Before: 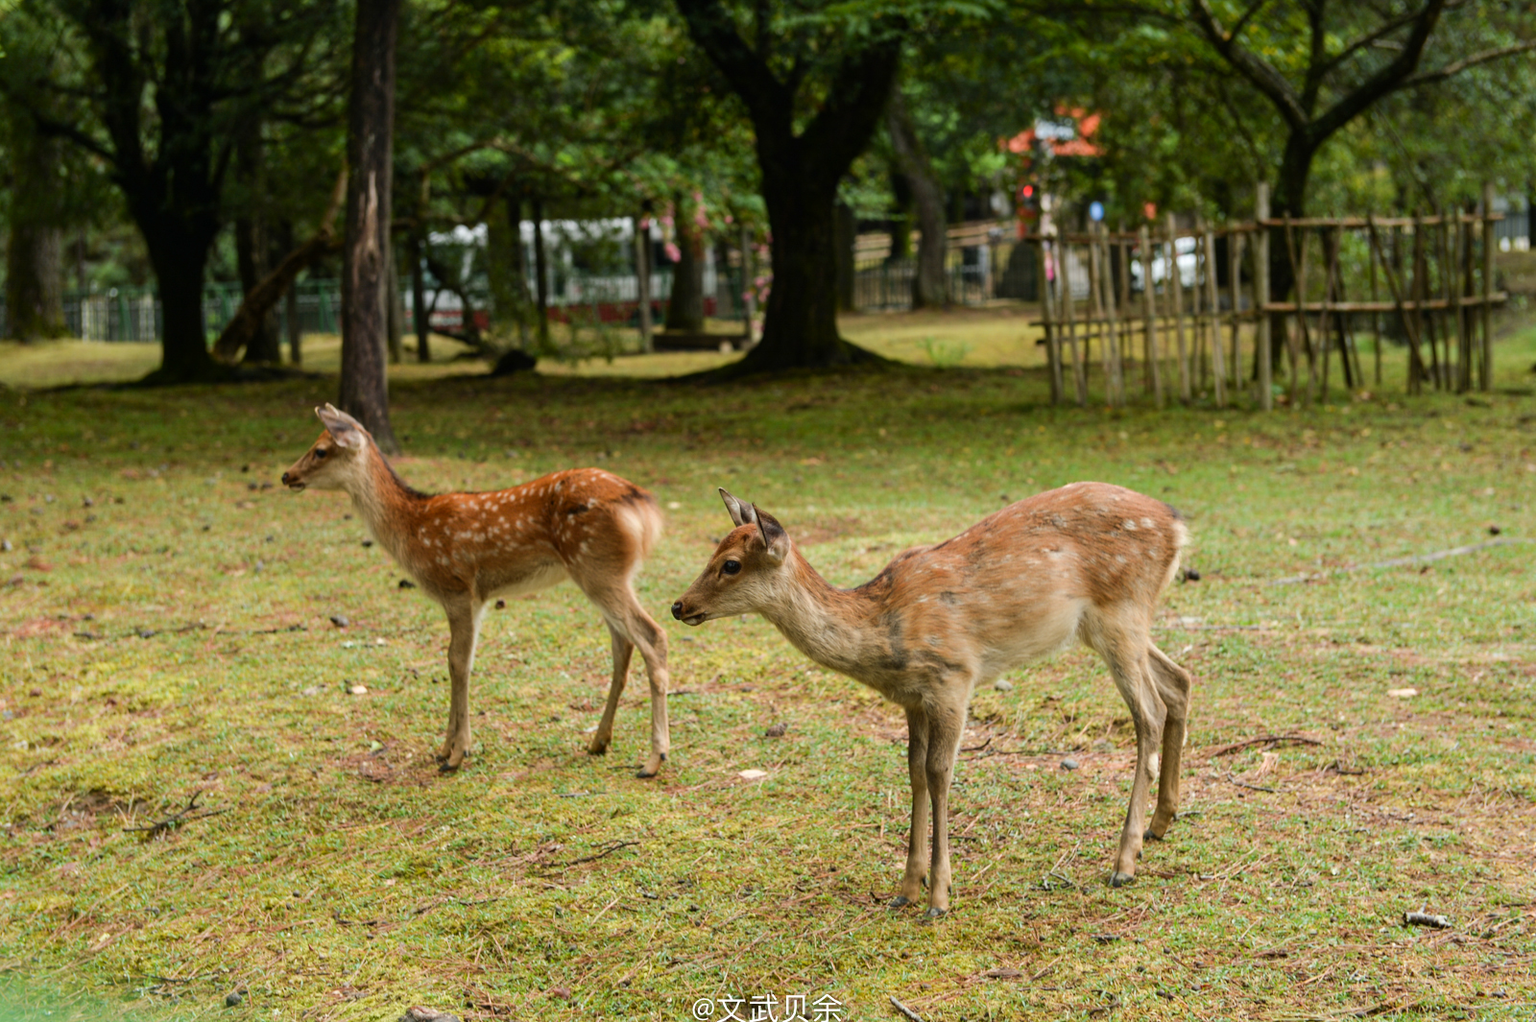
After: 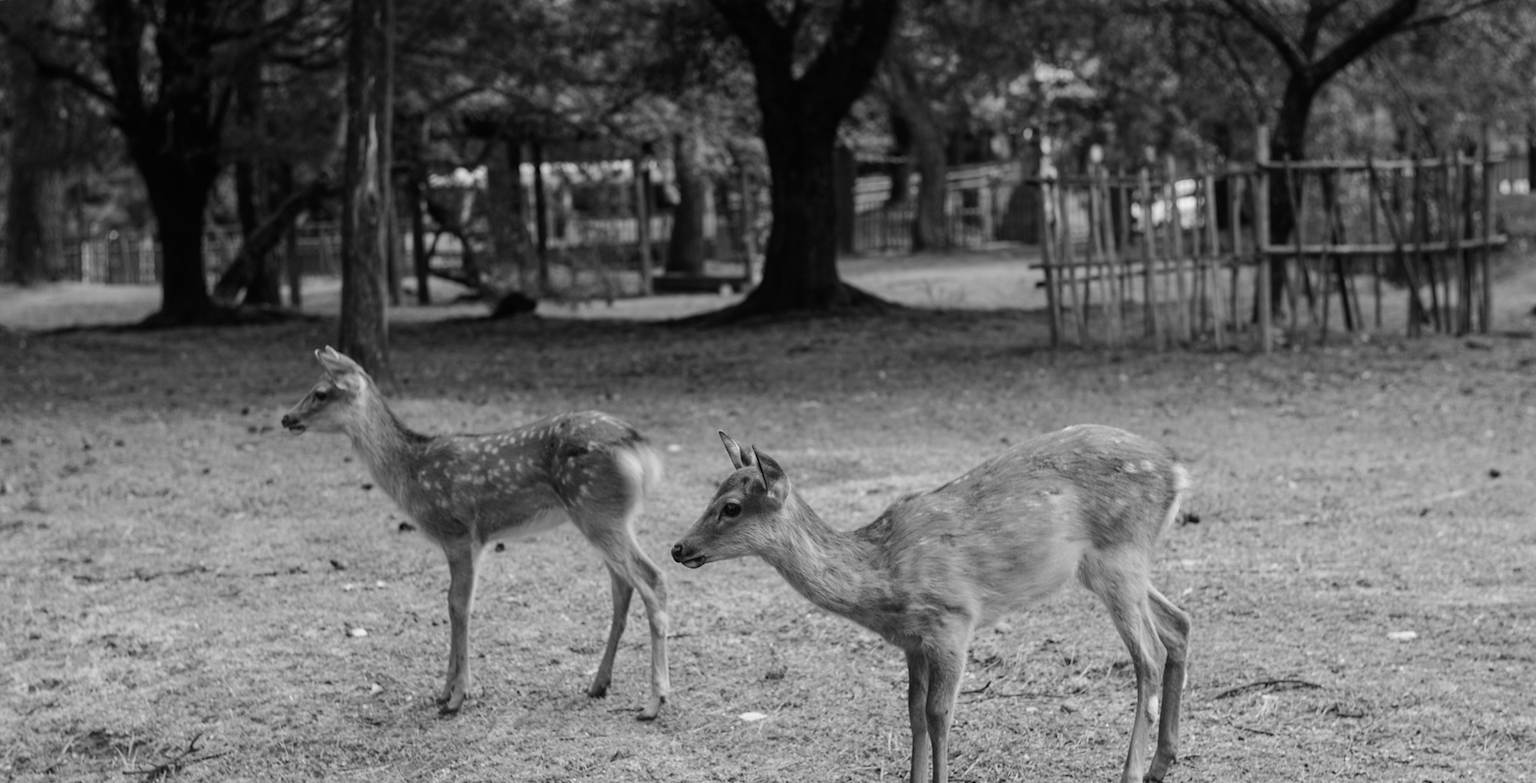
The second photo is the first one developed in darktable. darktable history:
monochrome: a -74.22, b 78.2
crop: top 5.667%, bottom 17.637%
